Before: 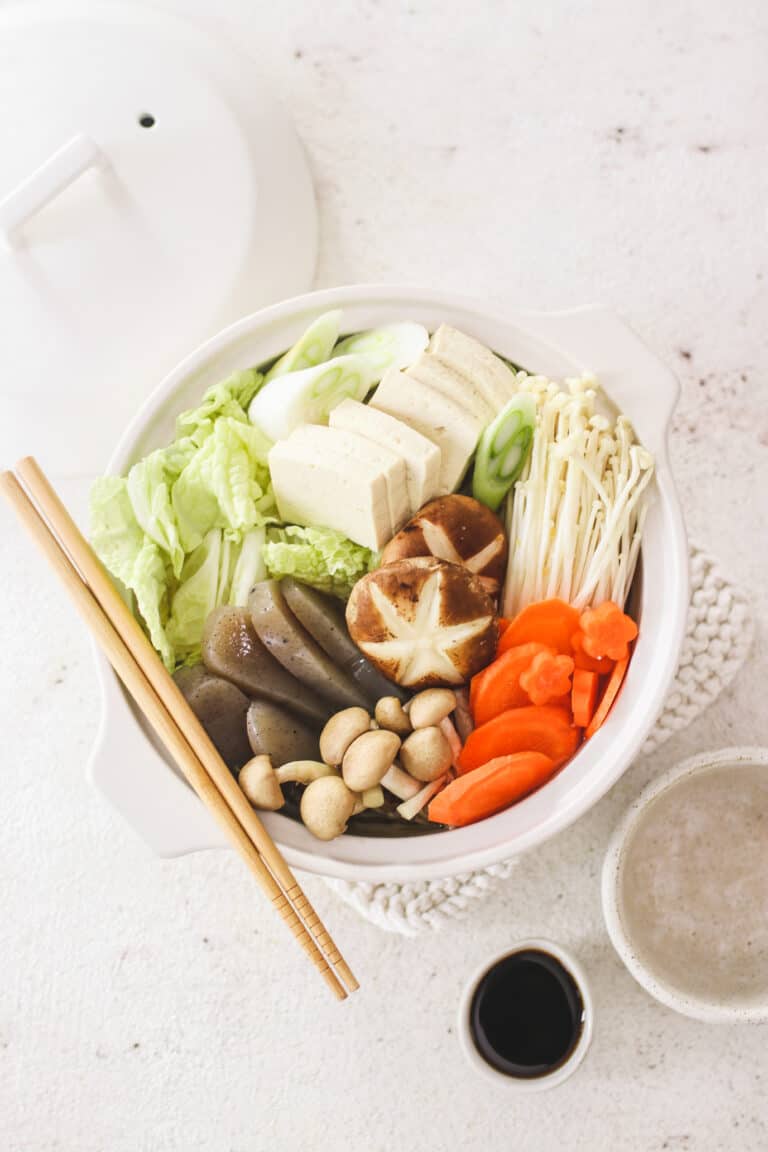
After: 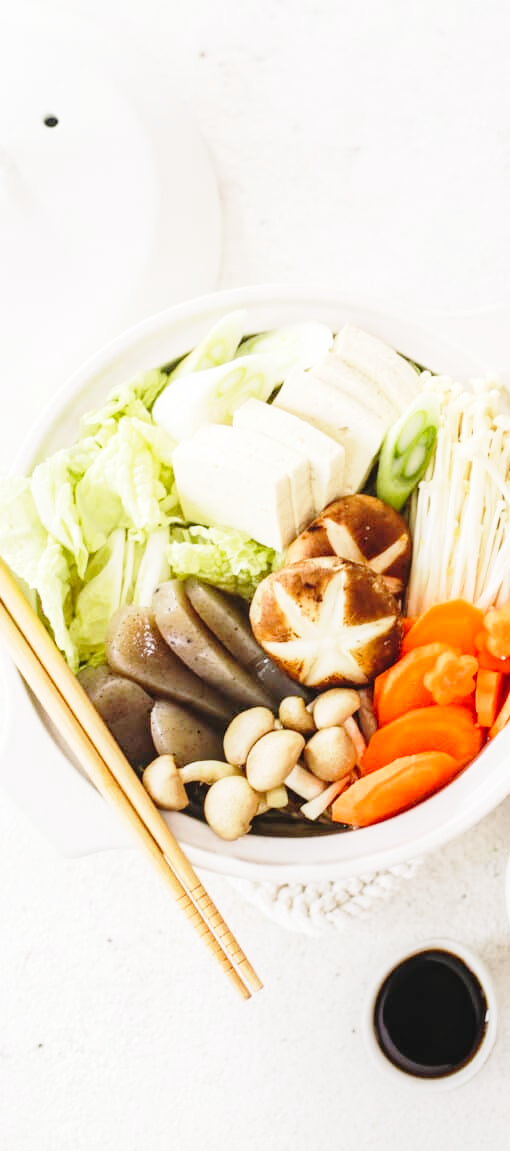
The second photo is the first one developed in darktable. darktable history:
base curve: curves: ch0 [(0, 0) (0.028, 0.03) (0.121, 0.232) (0.46, 0.748) (0.859, 0.968) (1, 1)], preserve colors none
crop and rotate: left 12.569%, right 20.952%
local contrast: highlights 61%, shadows 106%, detail 106%, midtone range 0.532
